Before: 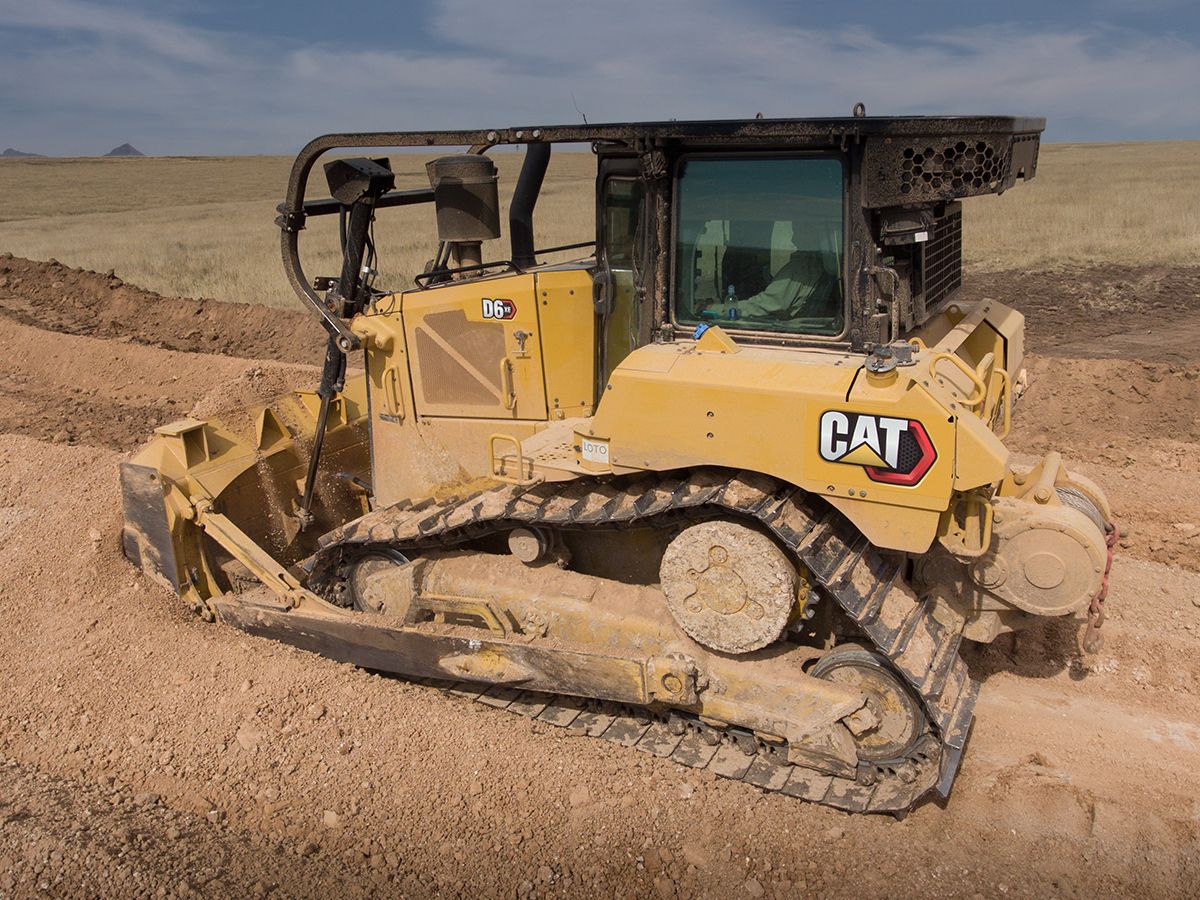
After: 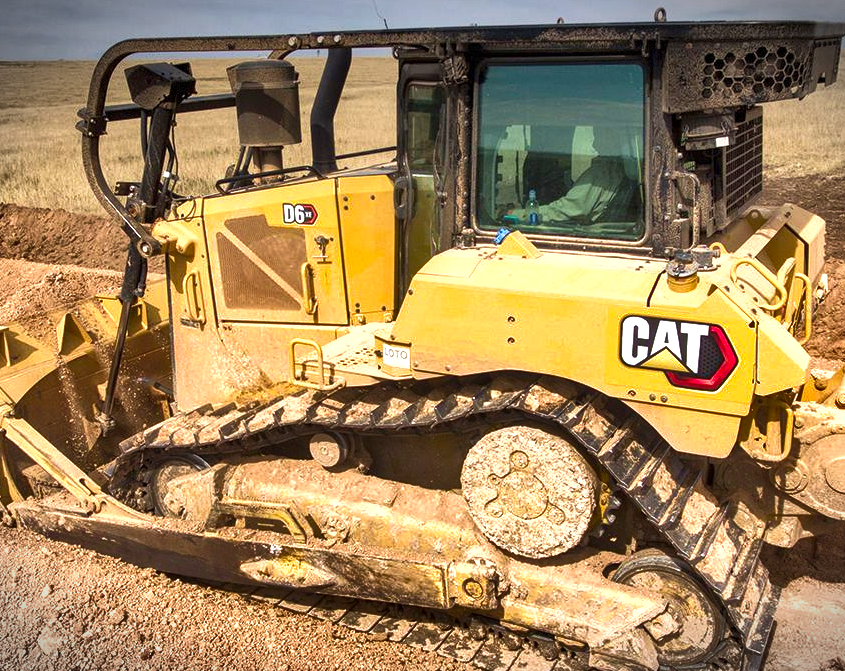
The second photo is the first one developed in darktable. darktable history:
shadows and highlights: shadows 20.93, highlights -83.02, highlights color adjustment 72.77%, soften with gaussian
local contrast: on, module defaults
crop and rotate: left 16.591%, top 10.651%, right 12.979%, bottom 14.686%
vignetting: fall-off start 101%, width/height ratio 1.305, dithering 8-bit output, unbound false
tone equalizer: on, module defaults
velvia: on, module defaults
exposure: exposure 1.07 EV, compensate highlight preservation false
